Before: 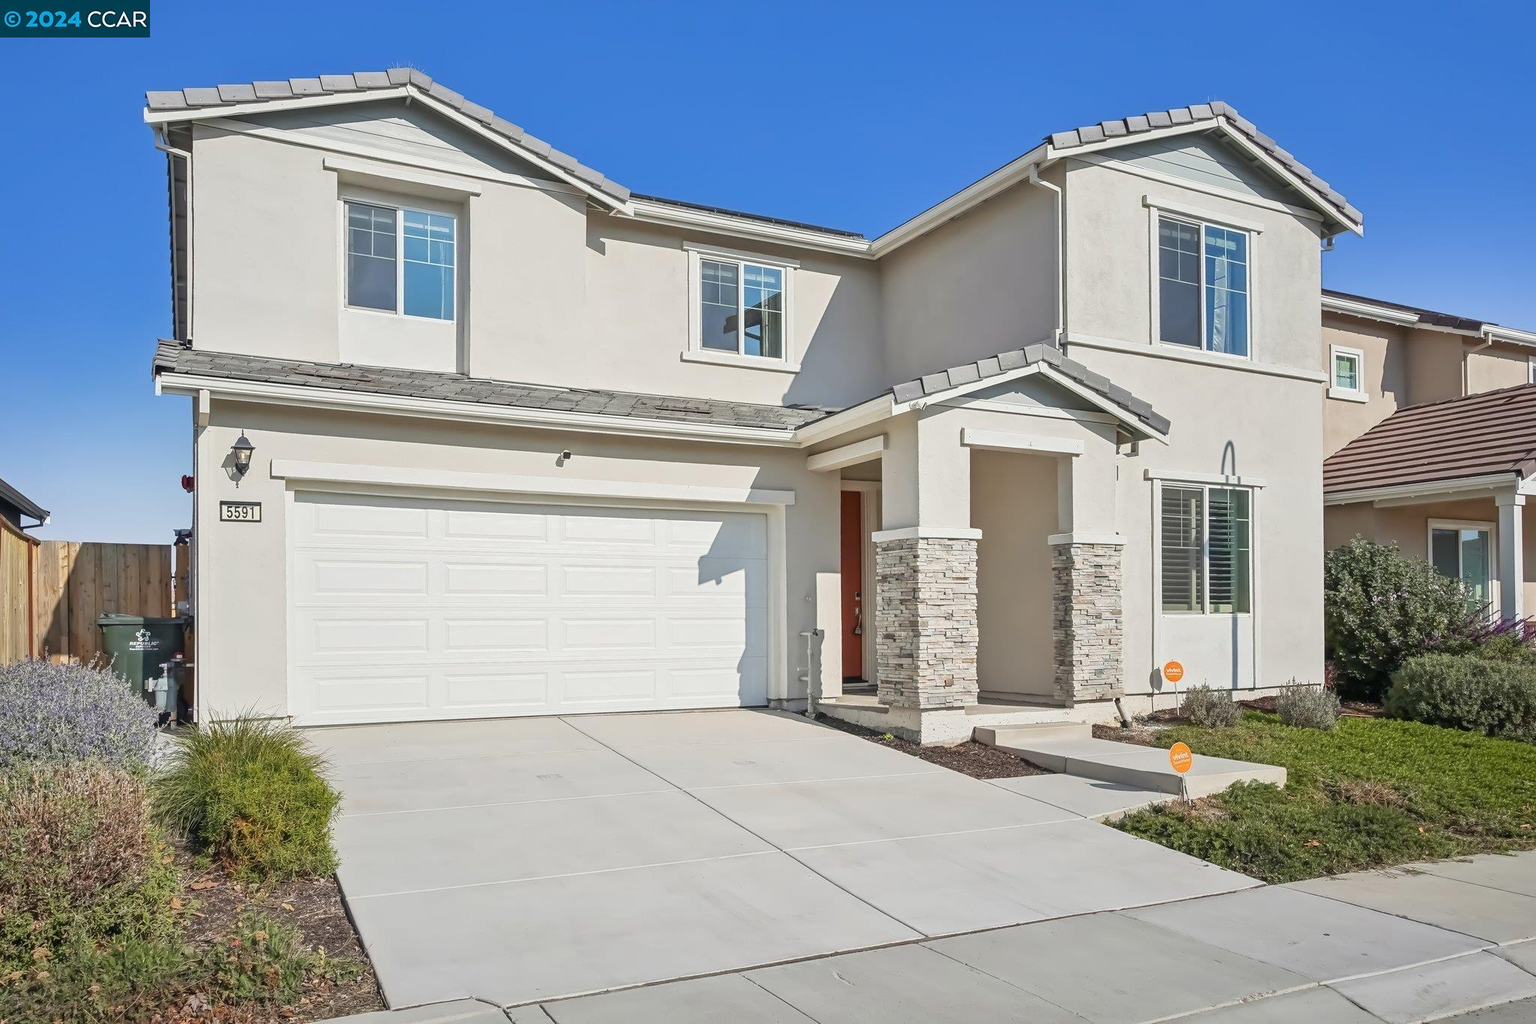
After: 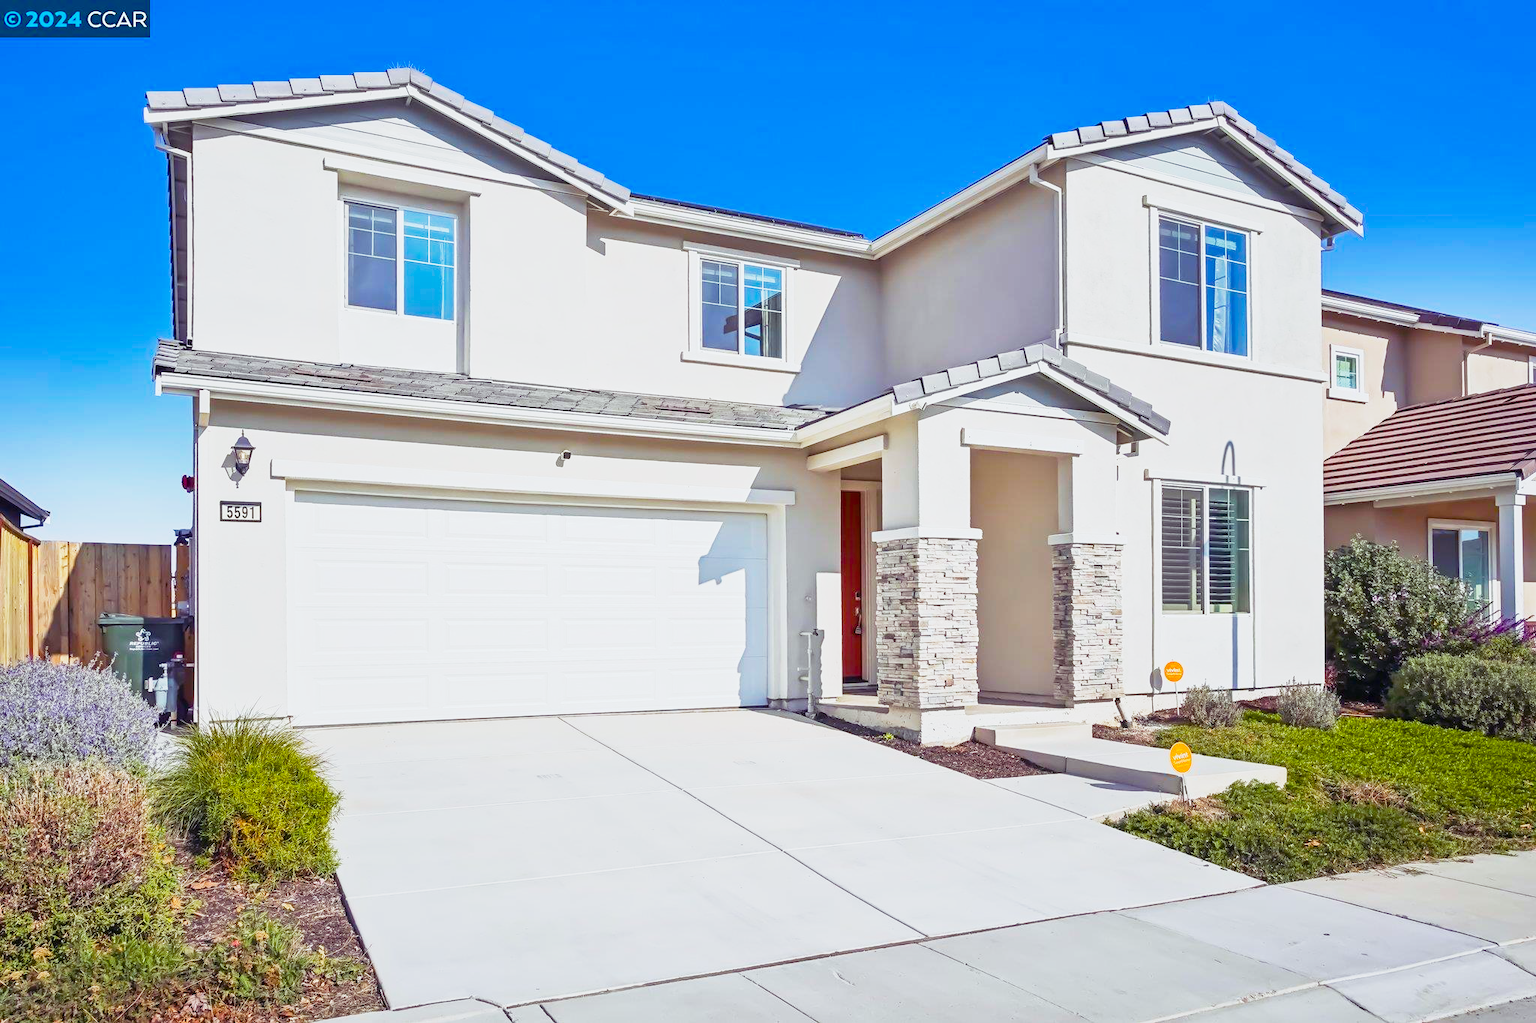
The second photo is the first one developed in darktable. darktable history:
base curve: curves: ch0 [(0, 0) (0.088, 0.125) (0.176, 0.251) (0.354, 0.501) (0.613, 0.749) (1, 0.877)], preserve colors none
color balance rgb: shadows lift › luminance -21.821%, shadows lift › chroma 8.903%, shadows lift › hue 285.36°, highlights gain › luminance 16.969%, highlights gain › chroma 2.901%, highlights gain › hue 258.4°, perceptual saturation grading › global saturation 36.669%, perceptual saturation grading › shadows 36.045%, global vibrance 20%
